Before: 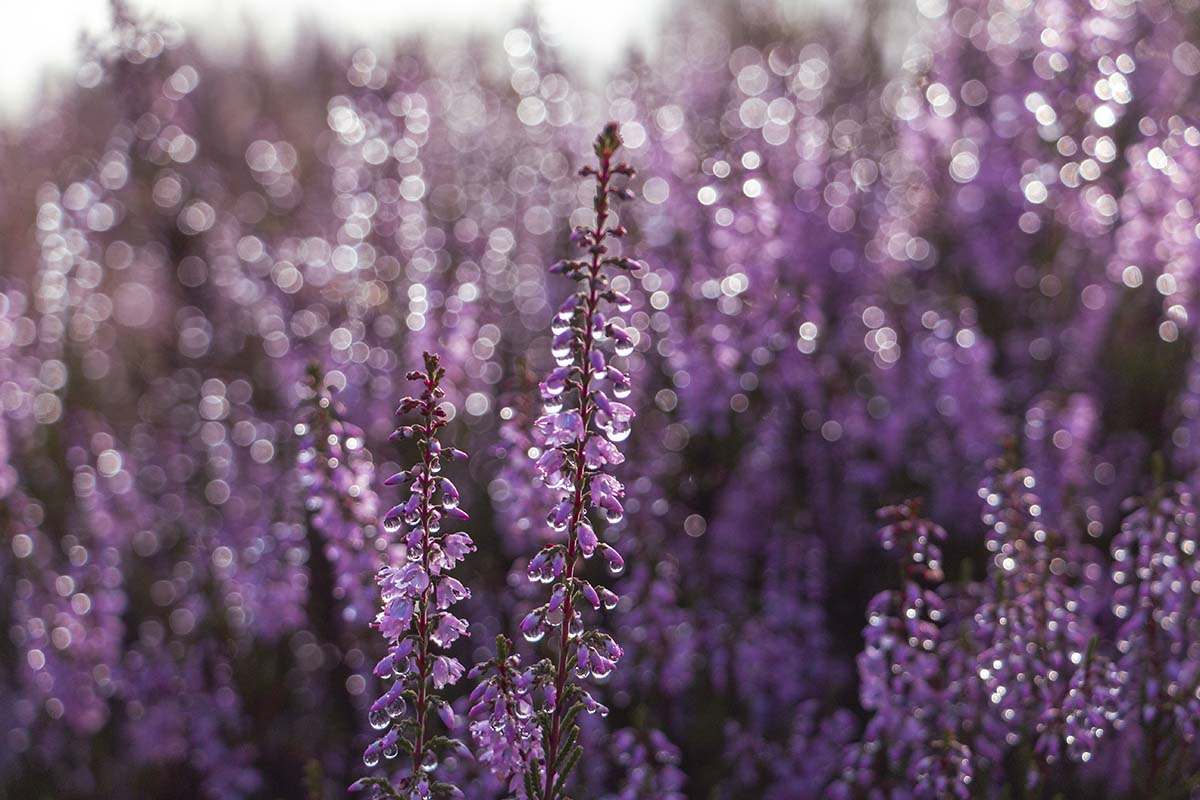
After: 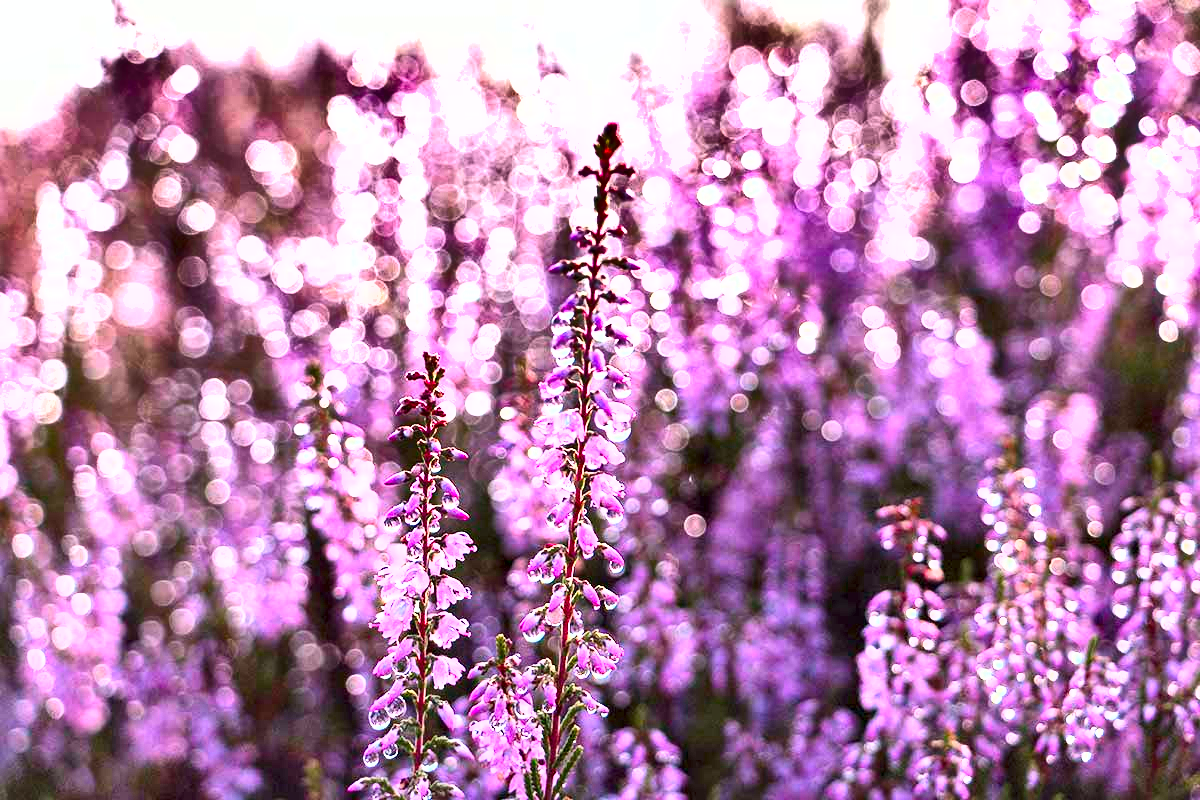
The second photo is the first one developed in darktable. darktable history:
contrast equalizer: y [[0.6 ×6], [0.55 ×6], [0 ×6], [0 ×6], [0 ×6]]
exposure: black level correction 0, exposure 1.524 EV, compensate exposure bias true, compensate highlight preservation false
contrast brightness saturation: contrast 0.204, brightness 0.161, saturation 0.217
shadows and highlights: radius 101.92, shadows 50.54, highlights -64.14, soften with gaussian
